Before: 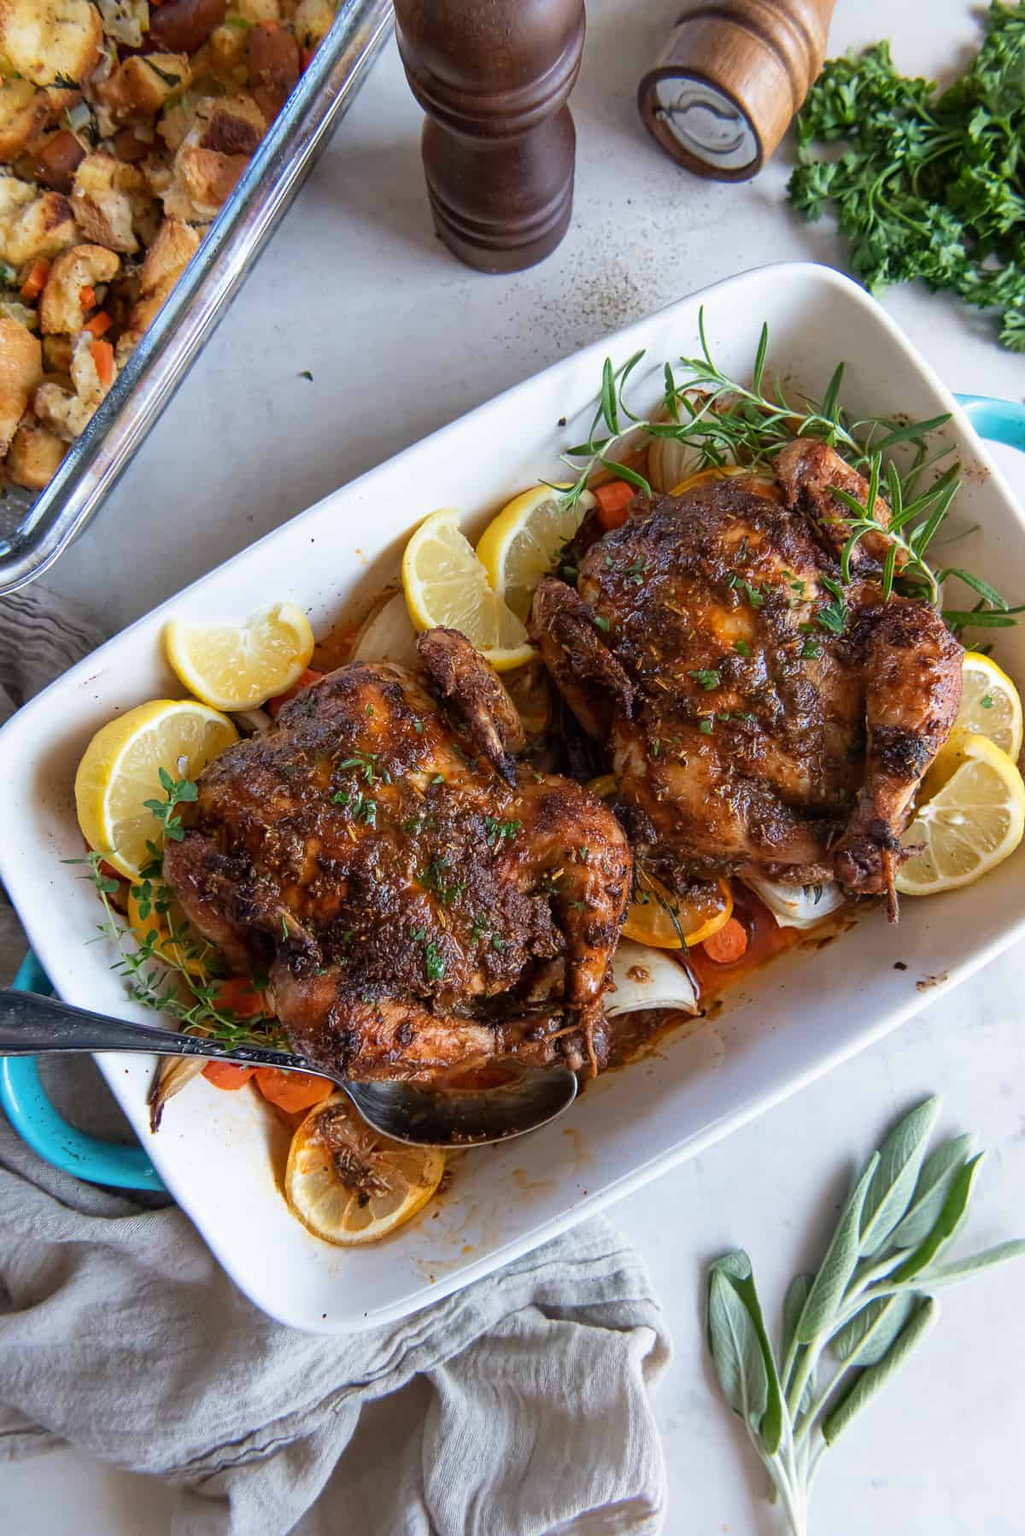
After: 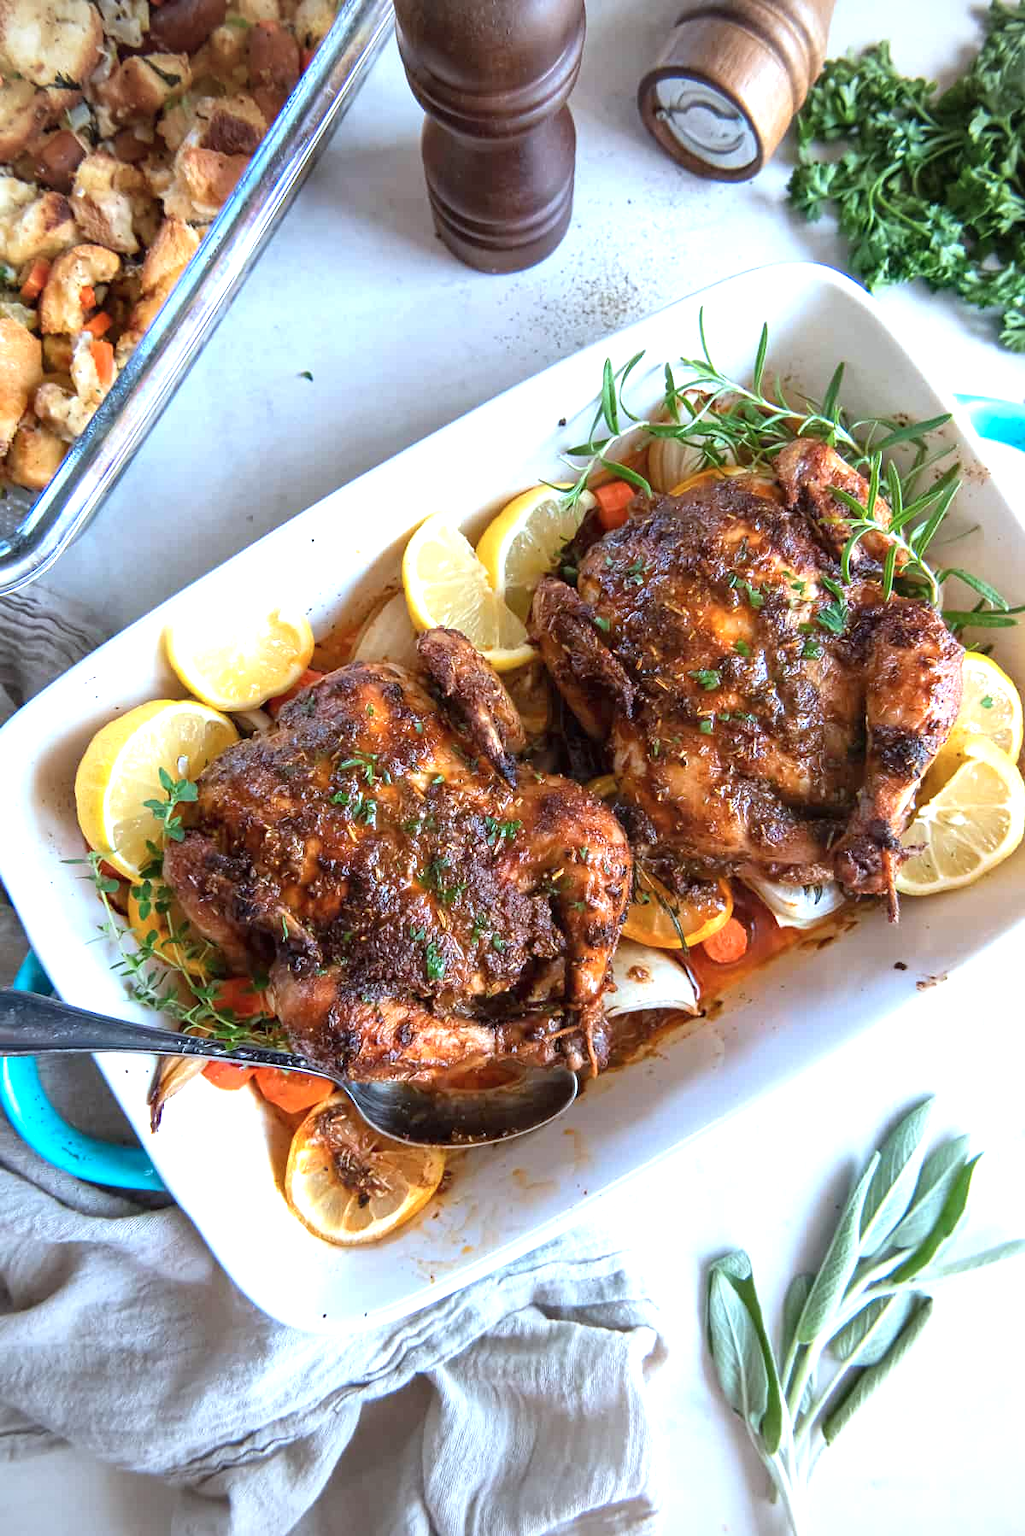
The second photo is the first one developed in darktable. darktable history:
vignetting: fall-off start 79.85%
color correction: highlights a* -4.17, highlights b* -10.93
exposure: black level correction 0, exposure 0.898 EV, compensate highlight preservation false
